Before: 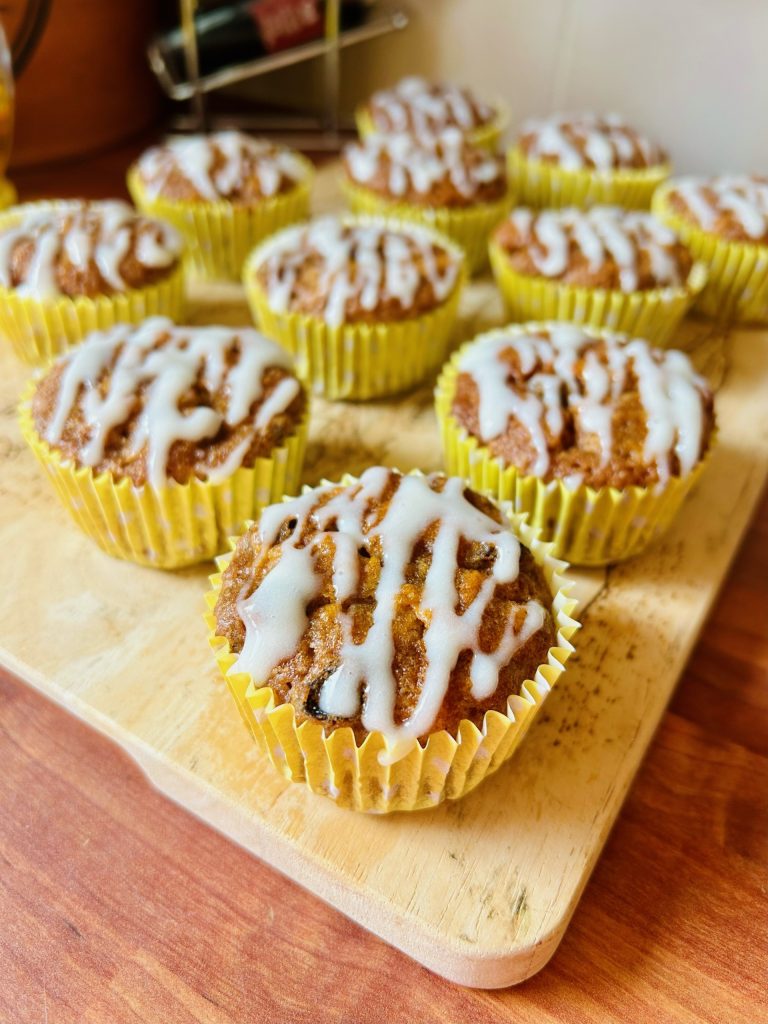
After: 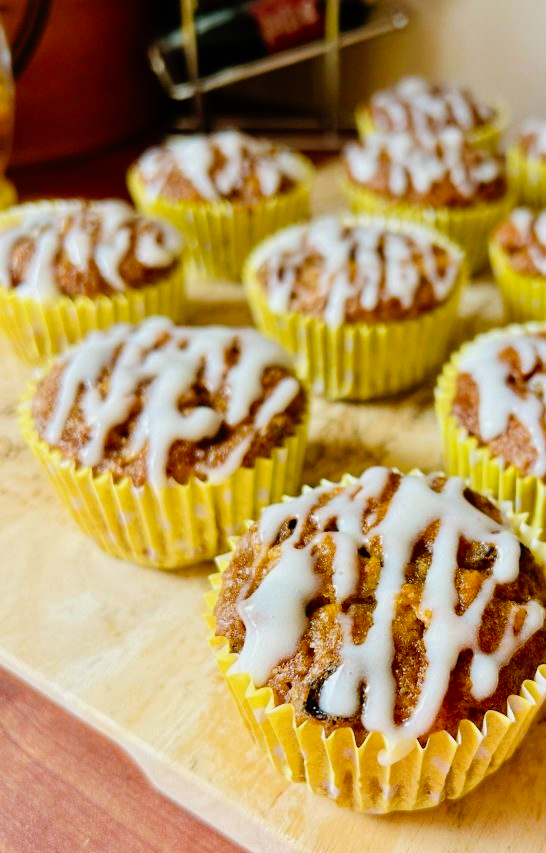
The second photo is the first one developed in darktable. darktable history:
tone curve: curves: ch0 [(0, 0) (0.003, 0.003) (0.011, 0.003) (0.025, 0.007) (0.044, 0.014) (0.069, 0.02) (0.1, 0.03) (0.136, 0.054) (0.177, 0.099) (0.224, 0.156) (0.277, 0.227) (0.335, 0.302) (0.399, 0.375) (0.468, 0.456) (0.543, 0.54) (0.623, 0.625) (0.709, 0.717) (0.801, 0.807) (0.898, 0.895) (1, 1)], preserve colors none
crop: right 28.885%, bottom 16.626%
